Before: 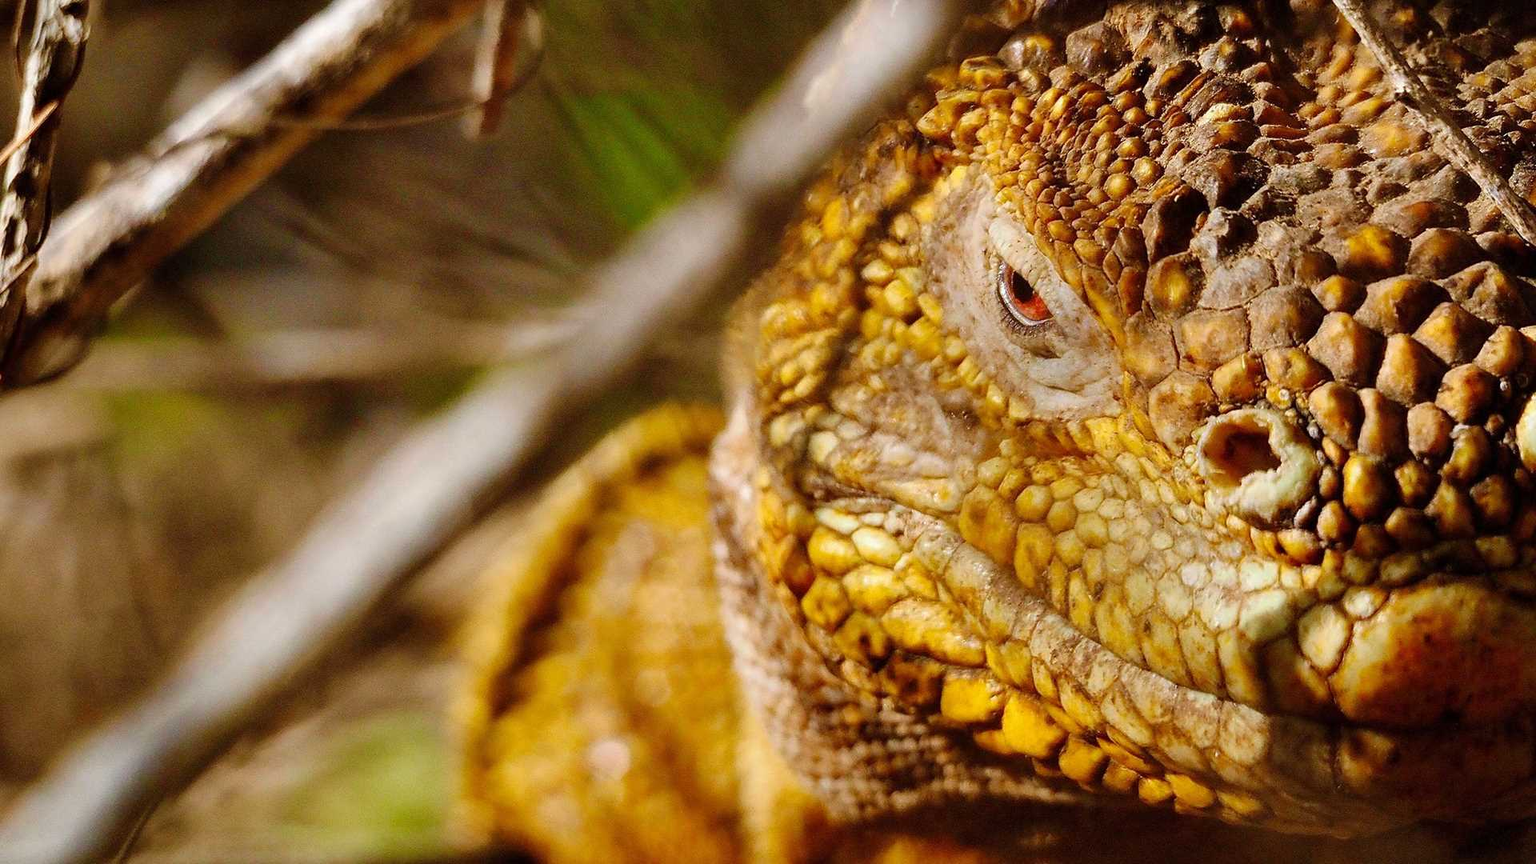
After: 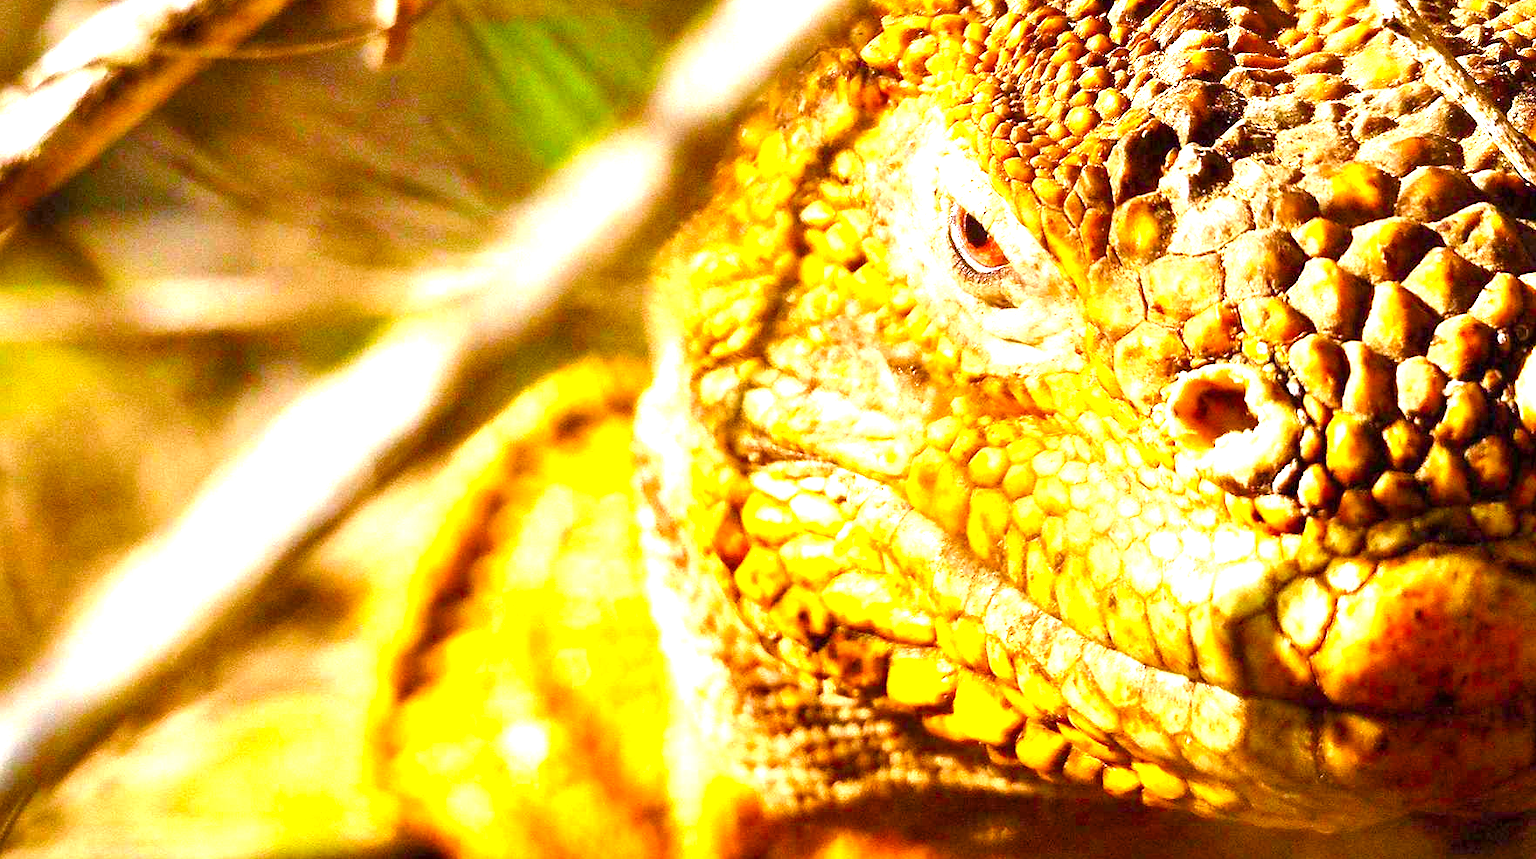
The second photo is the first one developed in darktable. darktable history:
crop and rotate: left 8.395%, top 8.849%
color balance rgb: linear chroma grading › global chroma 12.75%, perceptual saturation grading › global saturation 20%, perceptual saturation grading › highlights -25.167%, perceptual saturation grading › shadows 24.325%, global vibrance 20.759%
exposure: exposure 1.999 EV, compensate highlight preservation false
